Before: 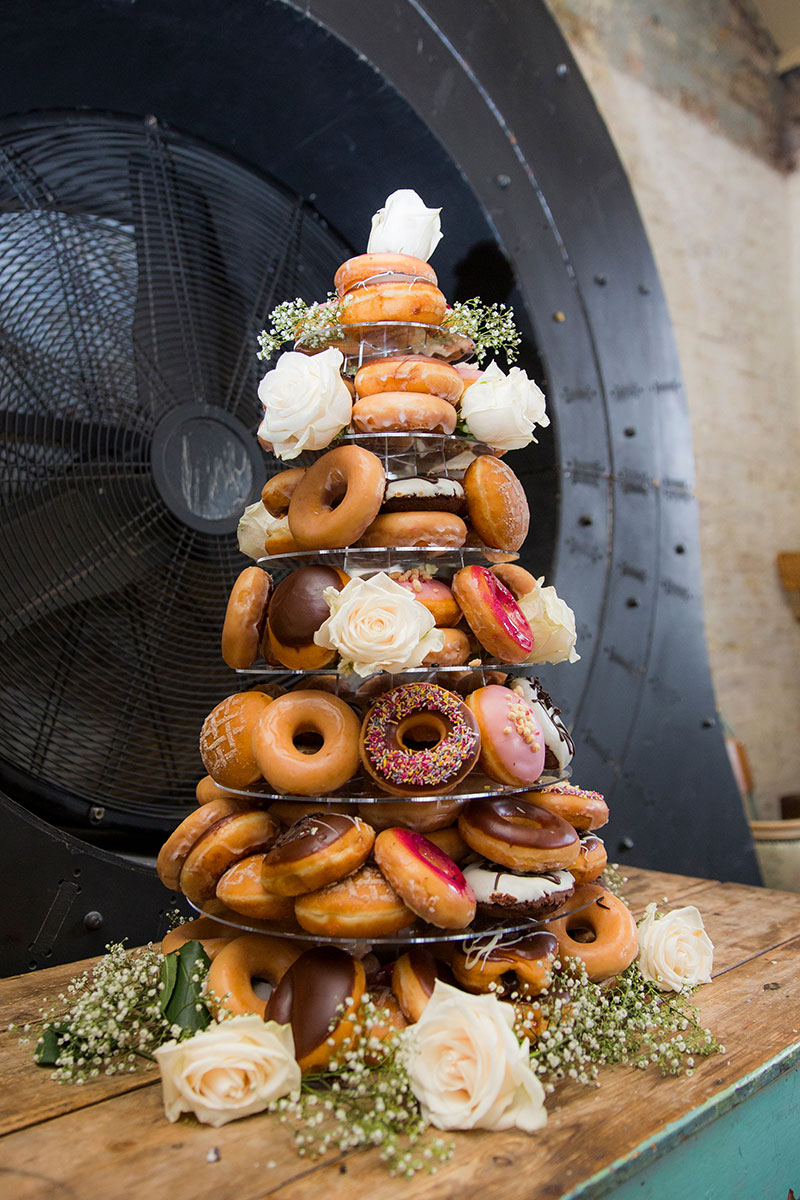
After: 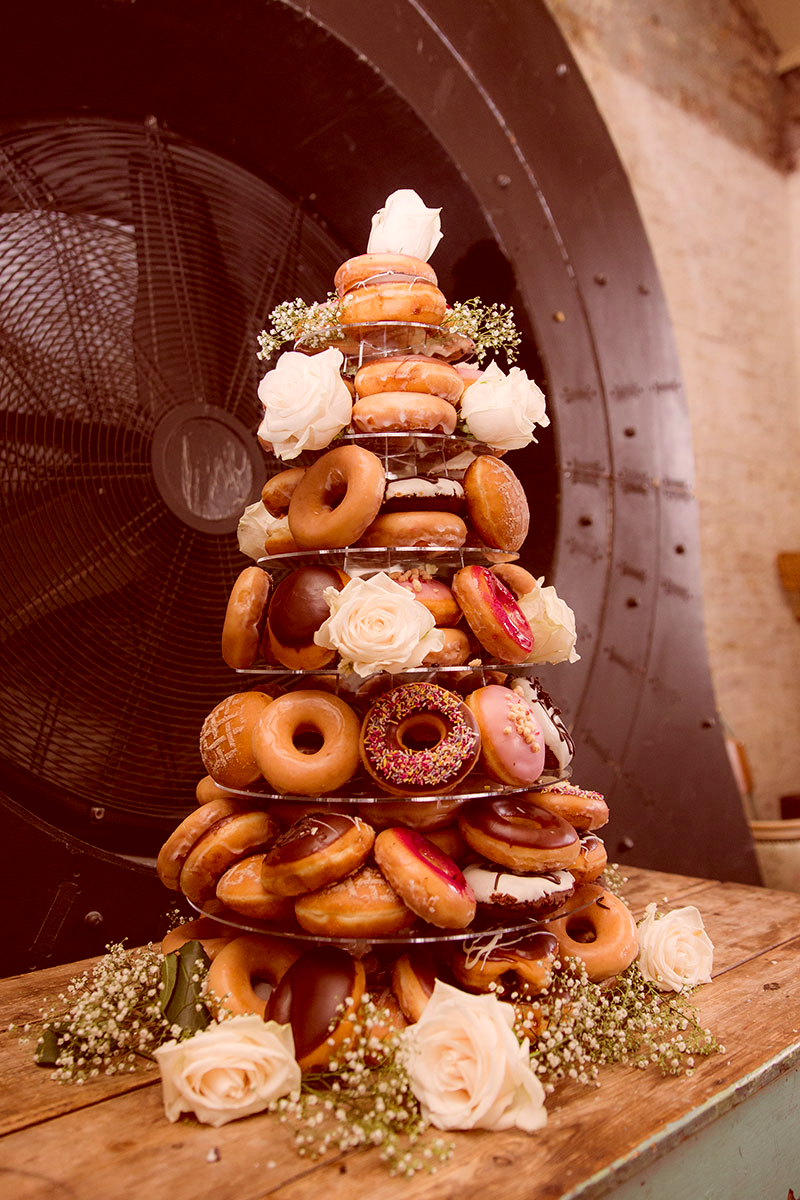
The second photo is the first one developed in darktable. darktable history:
color correction: highlights a* 9.01, highlights b* 8.78, shadows a* 39.62, shadows b* 39.41, saturation 0.767
